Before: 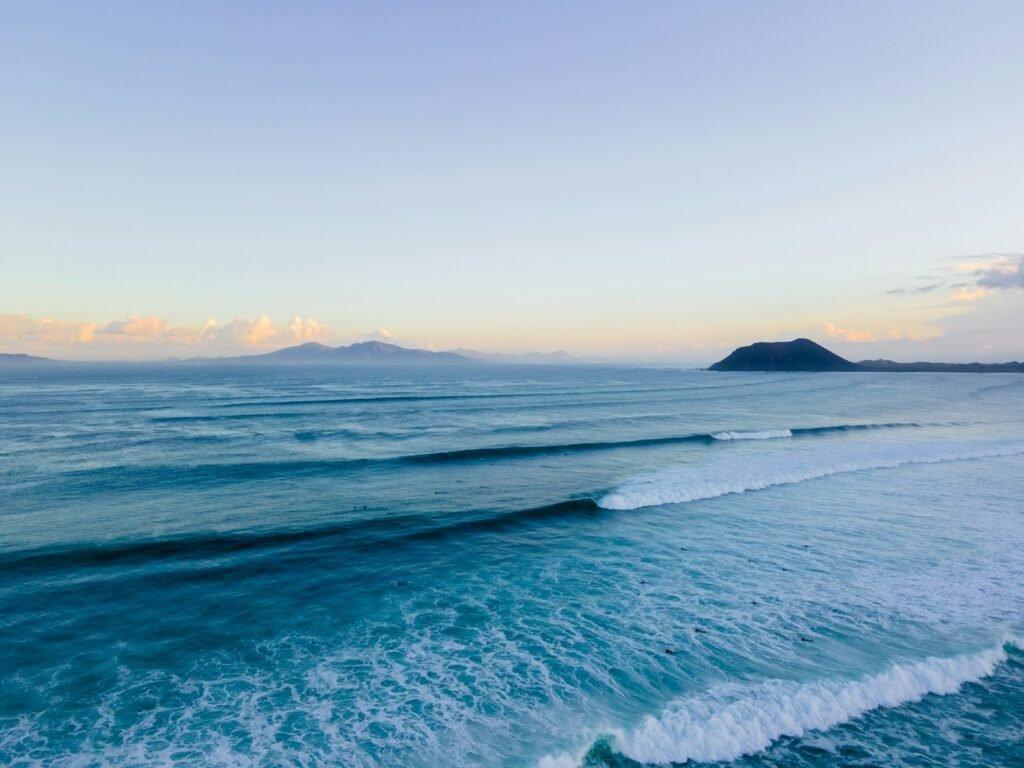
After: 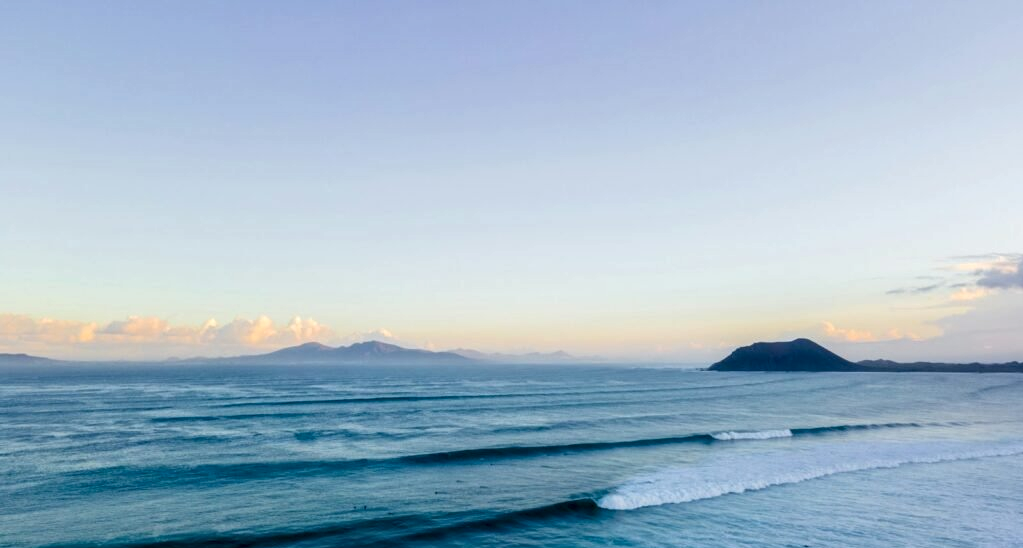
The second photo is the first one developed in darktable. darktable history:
bloom: size 13.65%, threshold 98.39%, strength 4.82%
local contrast: on, module defaults
tone equalizer: on, module defaults
contrast equalizer: octaves 7, y [[0.515 ×6], [0.507 ×6], [0.425 ×6], [0 ×6], [0 ×6]]
crop: bottom 28.576%
